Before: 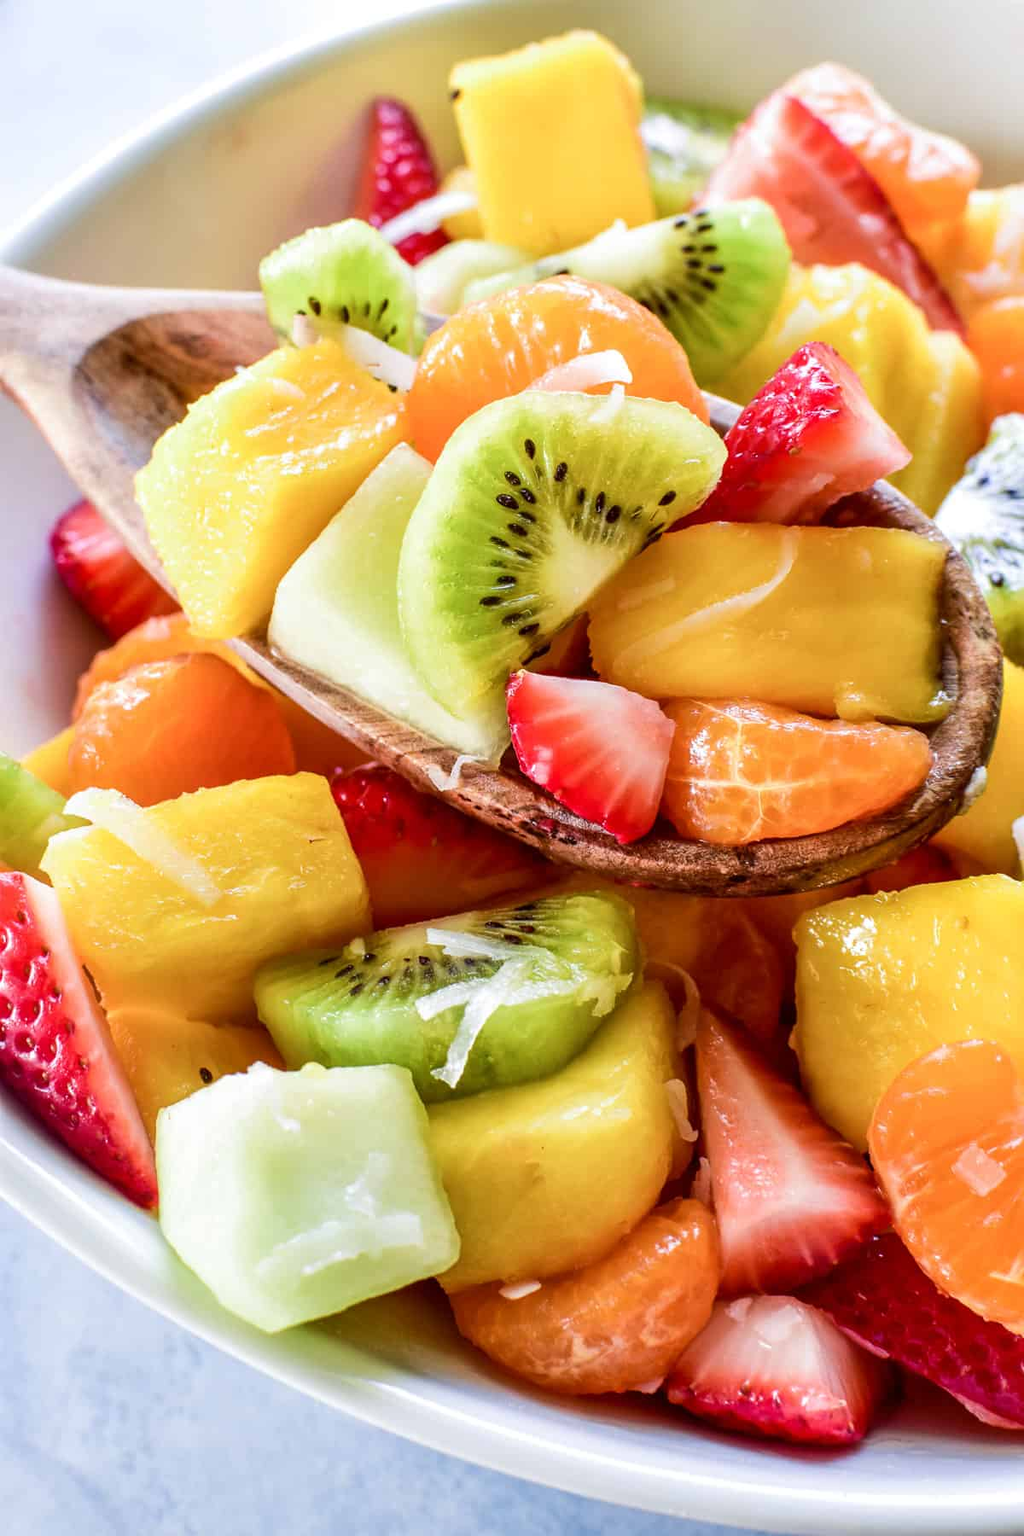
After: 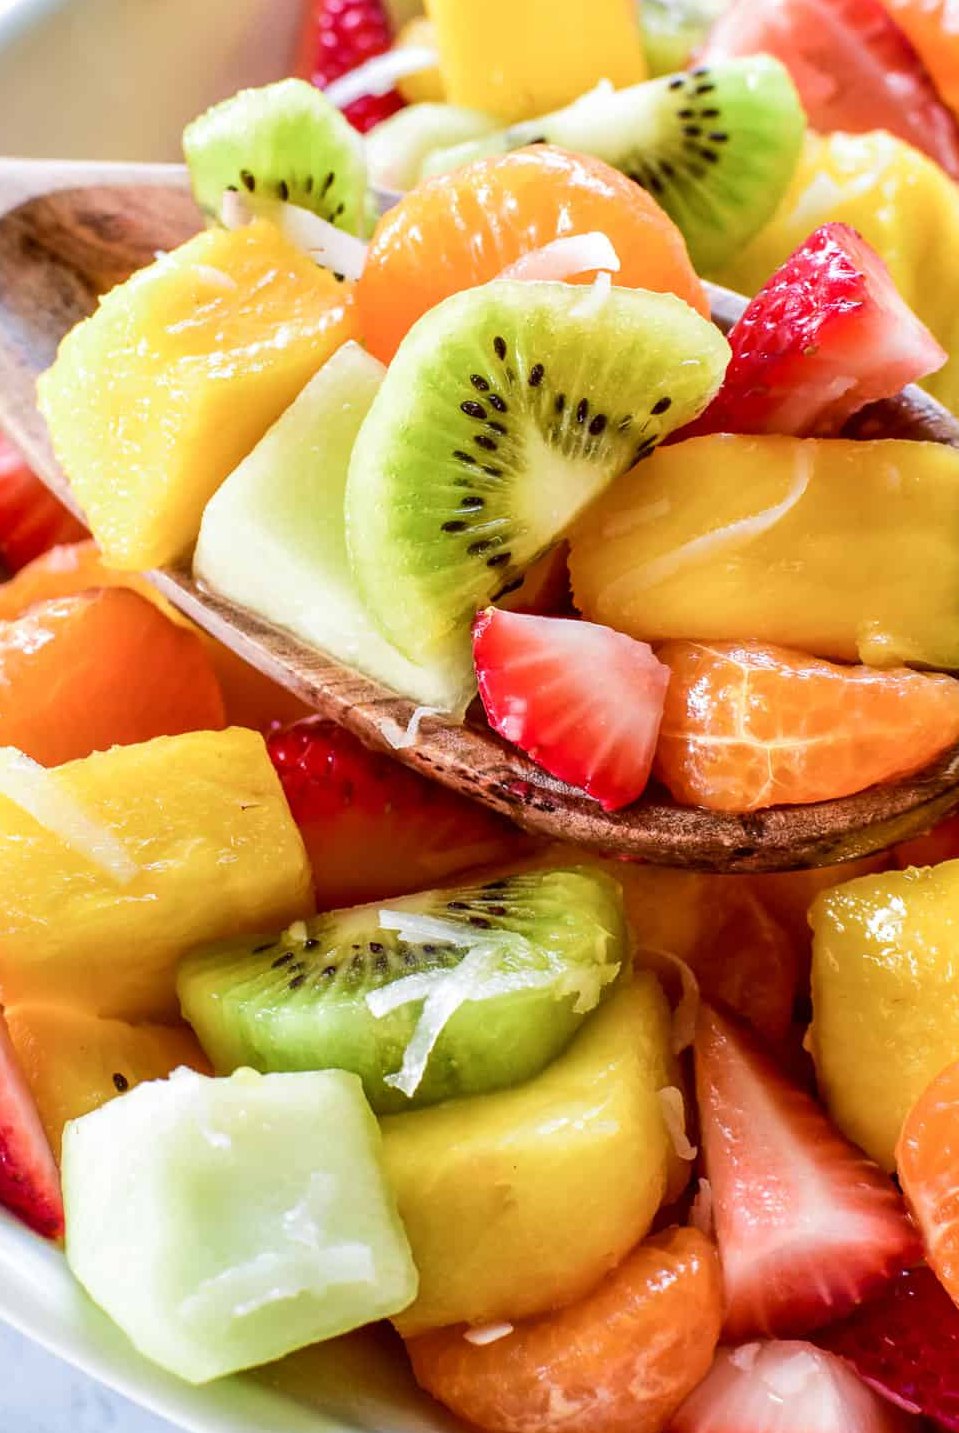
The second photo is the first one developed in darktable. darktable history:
crop and rotate: left 10.116%, top 9.897%, right 9.911%, bottom 10.47%
